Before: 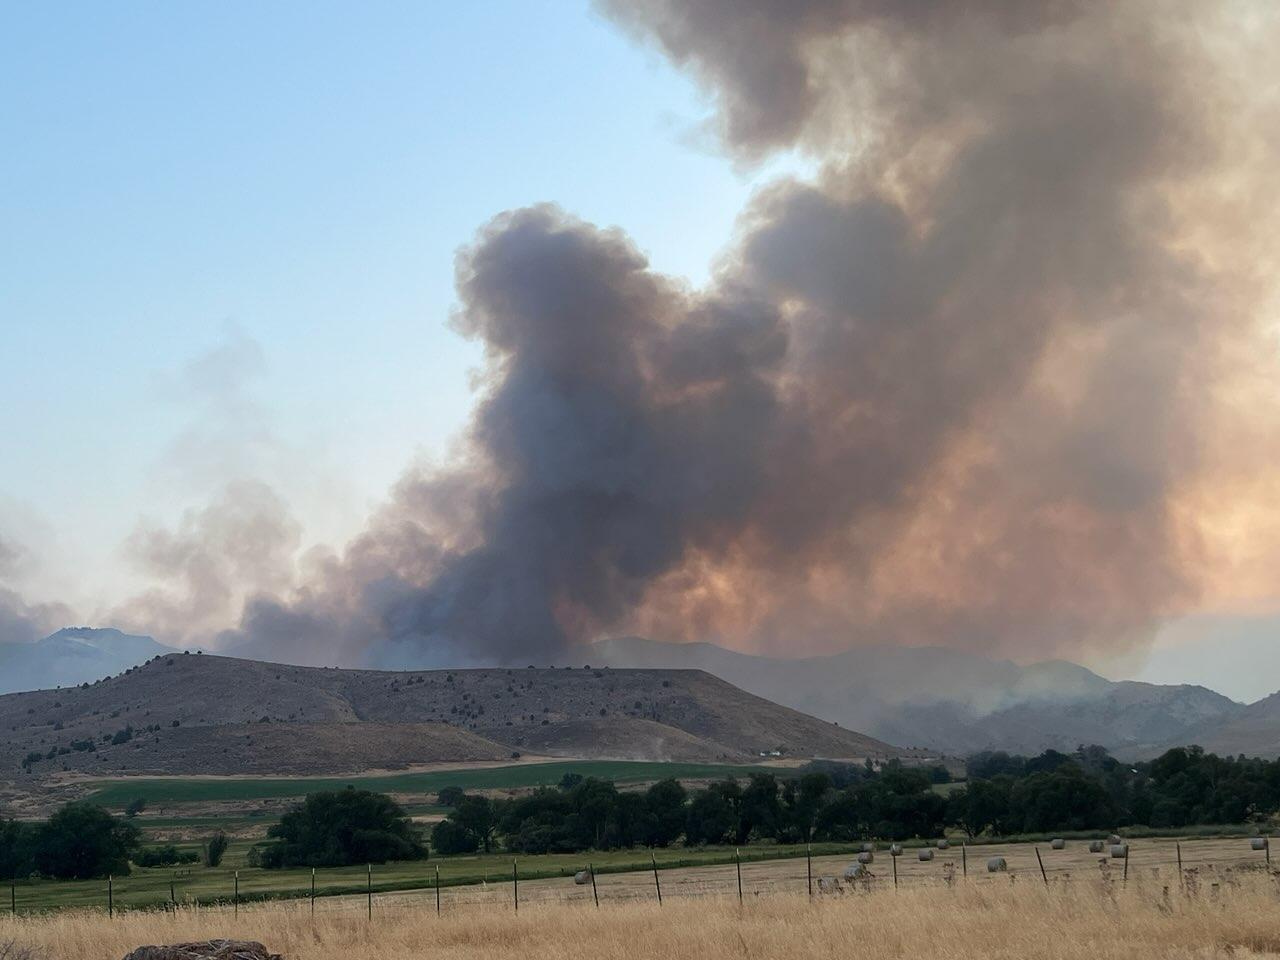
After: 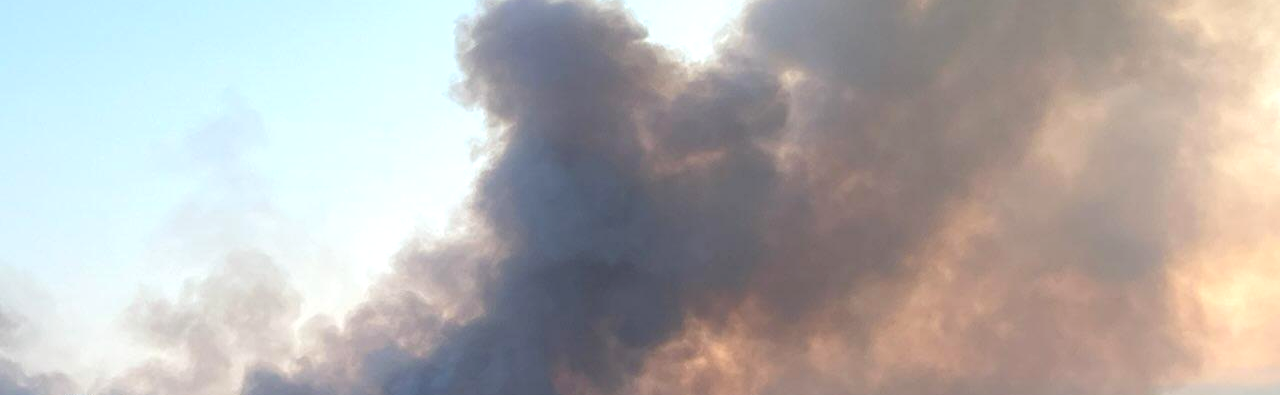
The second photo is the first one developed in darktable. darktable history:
exposure: black level correction 0.005, exposure 0.409 EV, compensate highlight preservation false
crop and rotate: top 23.976%, bottom 34.867%
